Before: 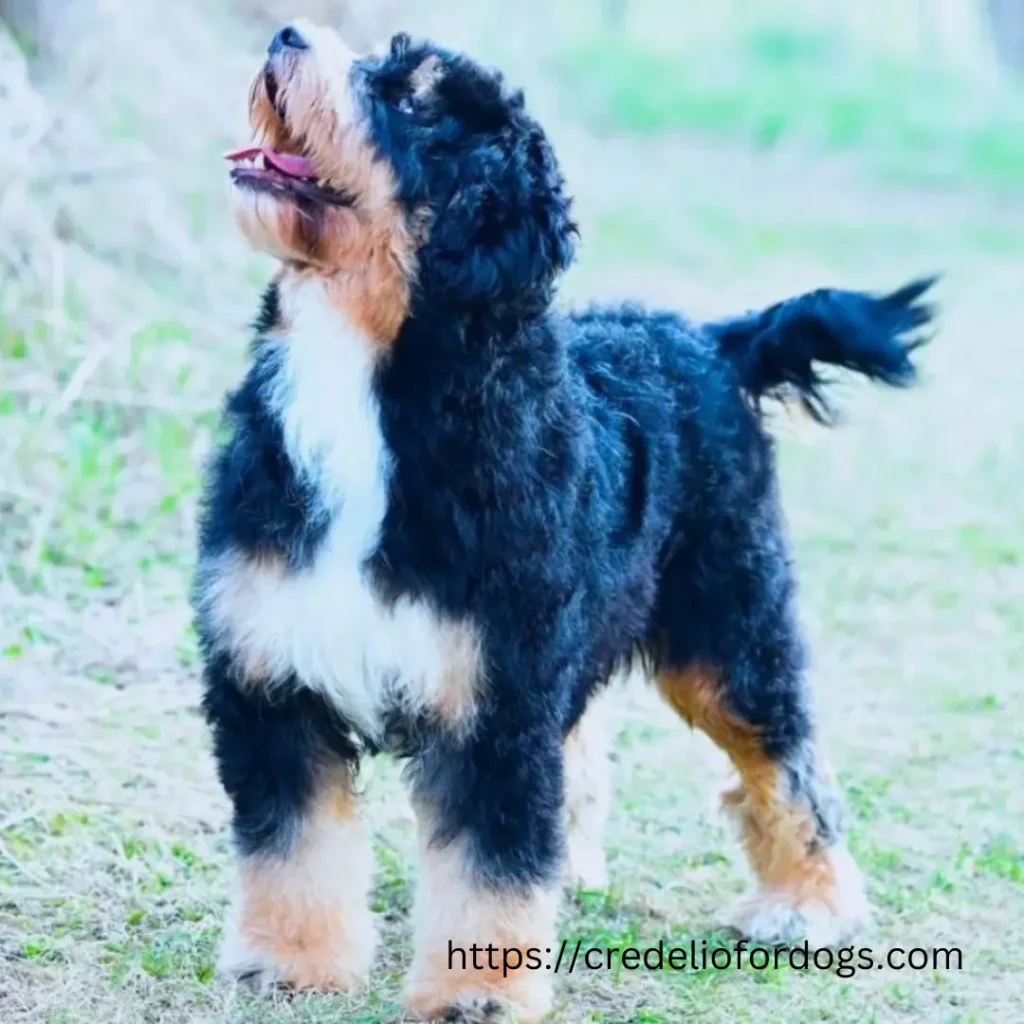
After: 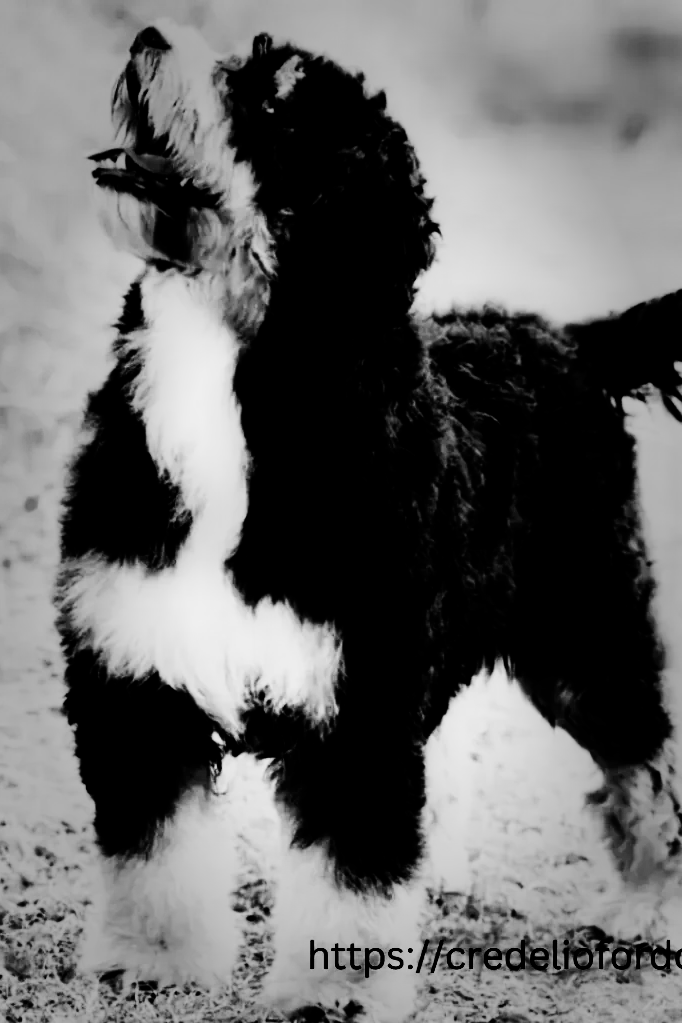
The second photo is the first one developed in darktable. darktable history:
crop and rotate: left 13.537%, right 19.796%
tone equalizer: -7 EV 0.13 EV, smoothing diameter 25%, edges refinement/feathering 10, preserve details guided filter
monochrome: a -11.7, b 1.62, size 0.5, highlights 0.38
contrast brightness saturation: contrast 0.77, brightness -1, saturation 1
color balance rgb: linear chroma grading › global chroma -0.67%, saturation formula JzAzBz (2021)
shadows and highlights: shadows 30.63, highlights -63.22, shadows color adjustment 98%, highlights color adjustment 58.61%, soften with gaussian
vignetting: fall-off start 48.41%, automatic ratio true, width/height ratio 1.29, unbound false
